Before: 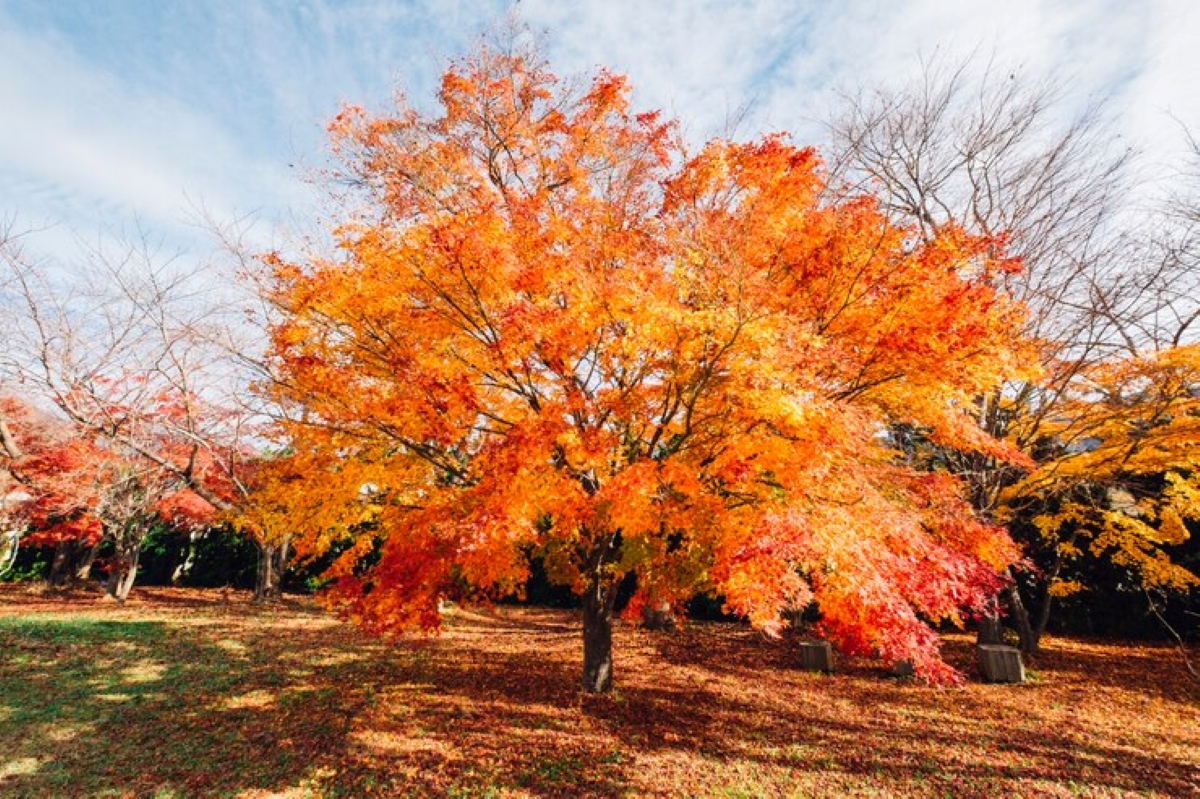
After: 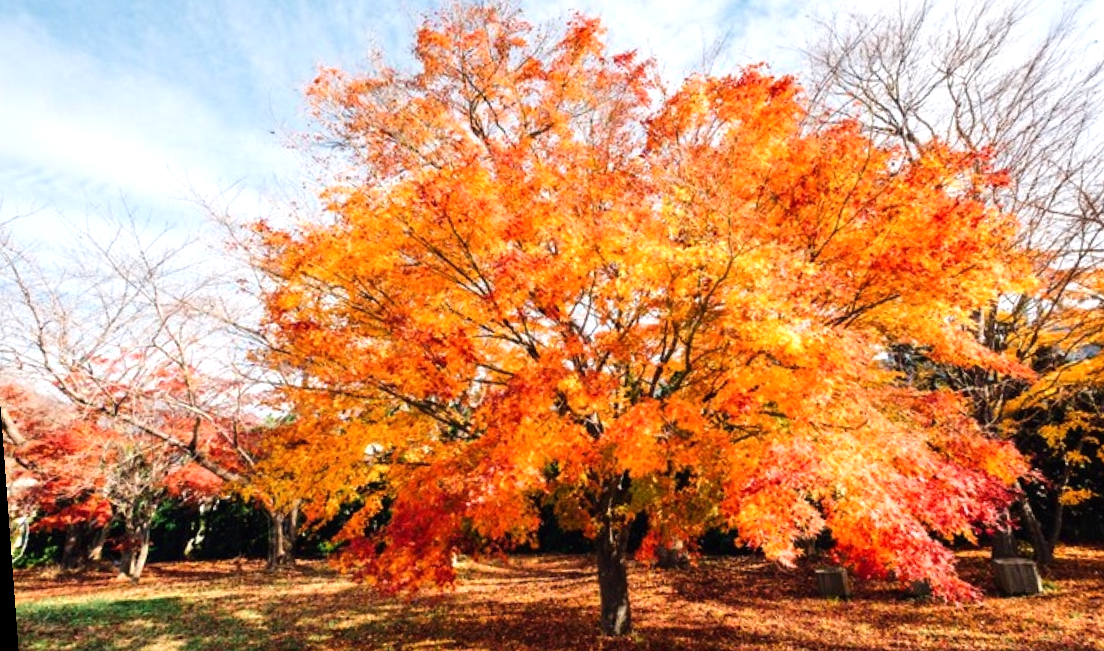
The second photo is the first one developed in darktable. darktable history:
crop and rotate: left 2.425%, top 11.305%, right 9.6%, bottom 15.08%
tone equalizer: -8 EV -0.417 EV, -7 EV -0.389 EV, -6 EV -0.333 EV, -5 EV -0.222 EV, -3 EV 0.222 EV, -2 EV 0.333 EV, -1 EV 0.389 EV, +0 EV 0.417 EV, edges refinement/feathering 500, mask exposure compensation -1.25 EV, preserve details no
rotate and perspective: rotation -4.25°, automatic cropping off
